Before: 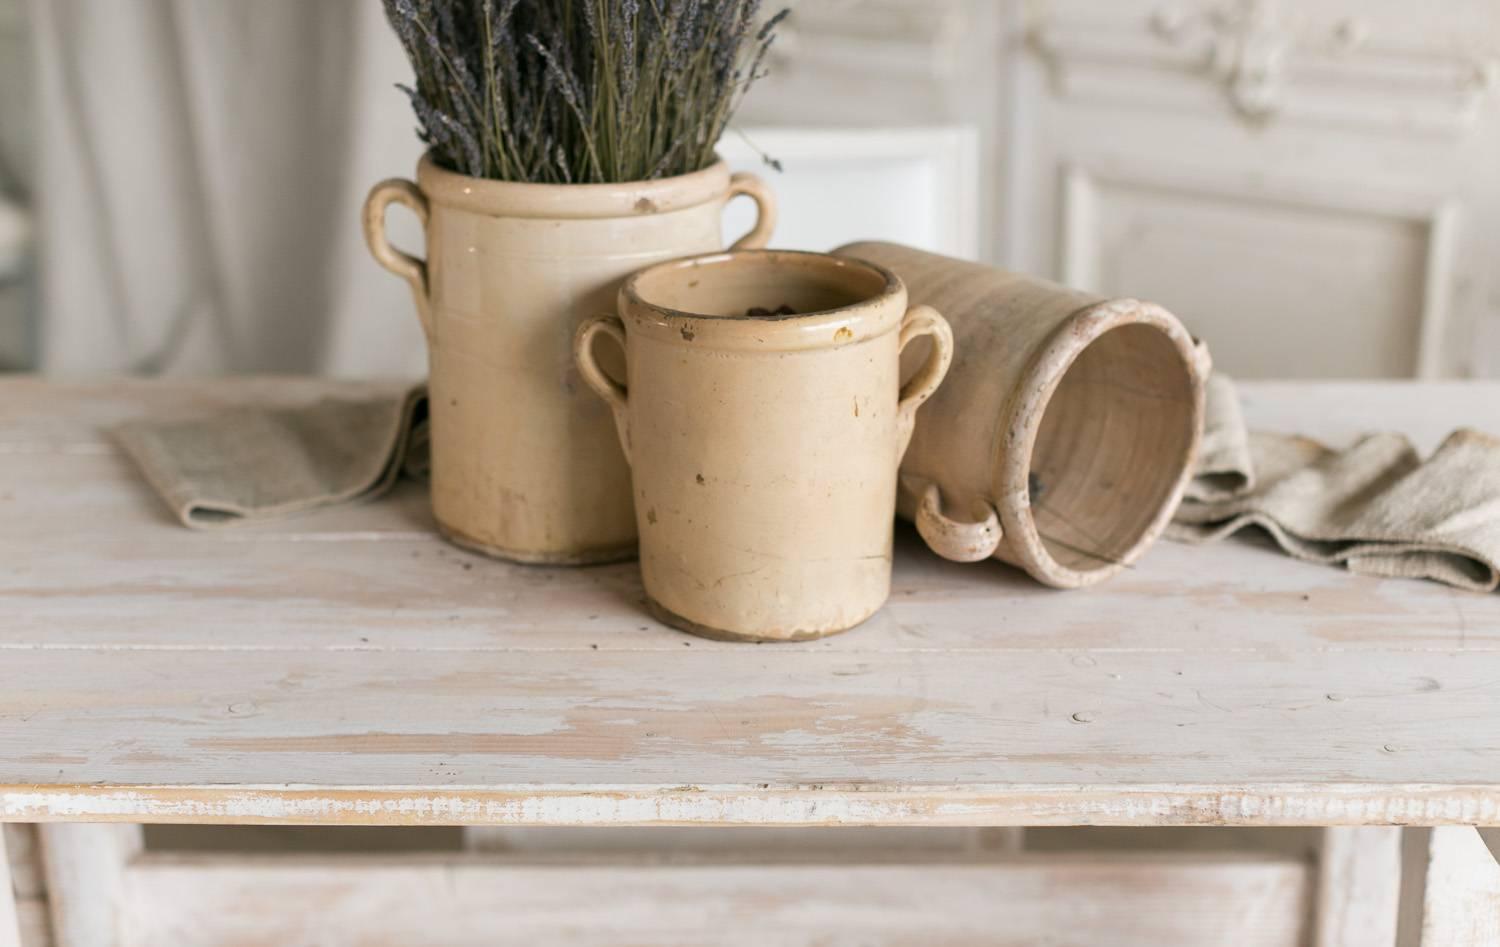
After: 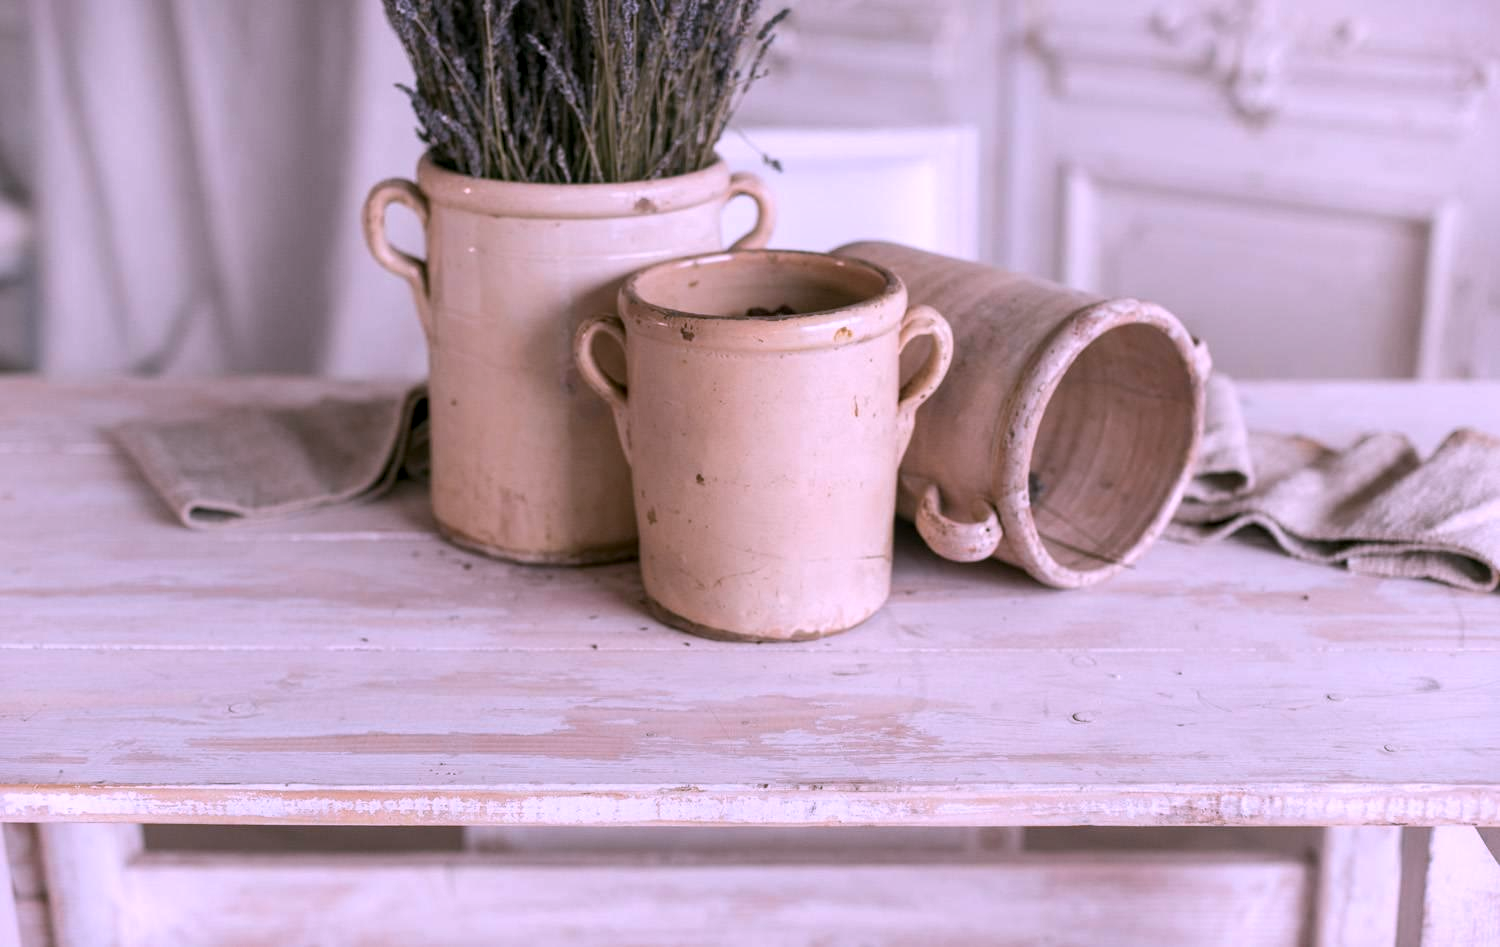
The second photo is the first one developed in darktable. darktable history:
tone equalizer: edges refinement/feathering 500, mask exposure compensation -1.57 EV, preserve details no
vignetting: fall-off start 100.6%, saturation 0.376, unbound false
color correction: highlights a* 15.07, highlights b* -25.01
local contrast: on, module defaults
